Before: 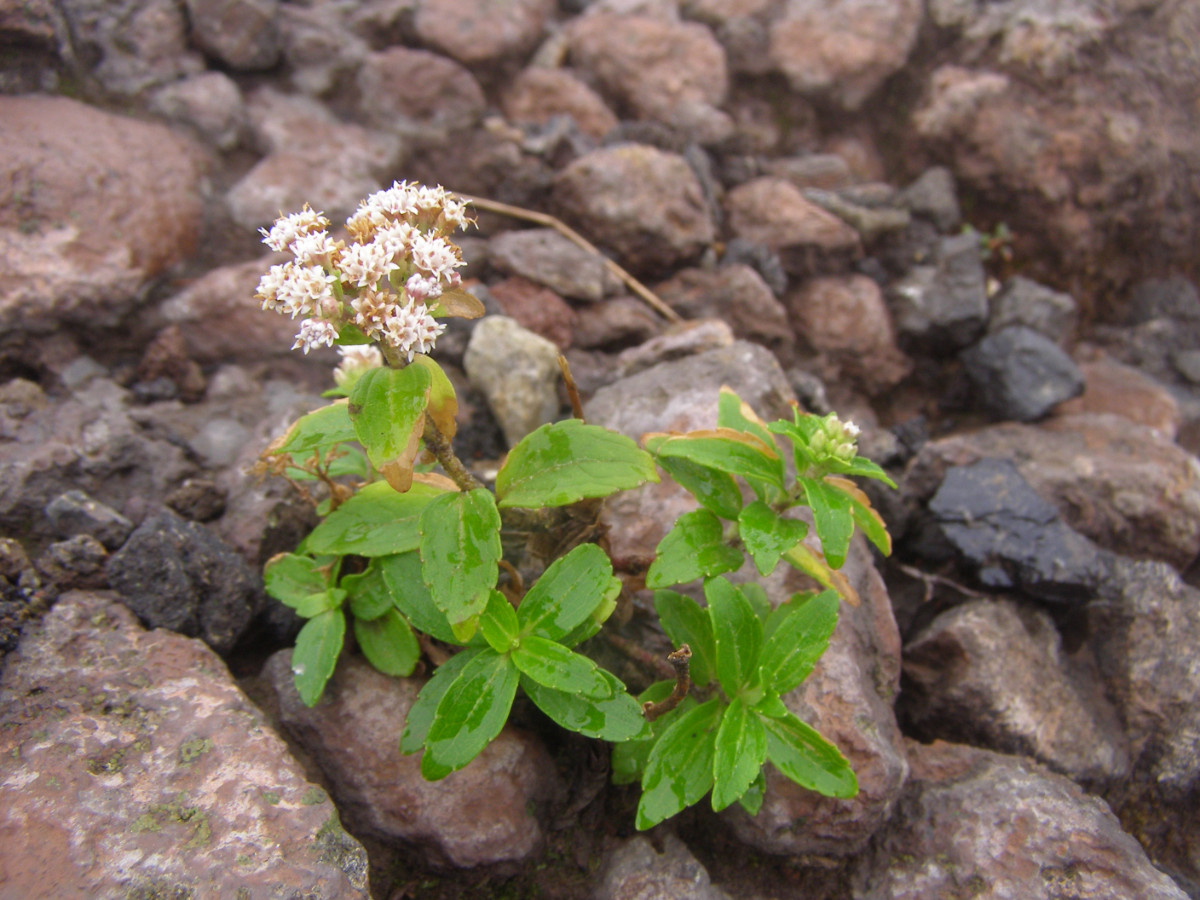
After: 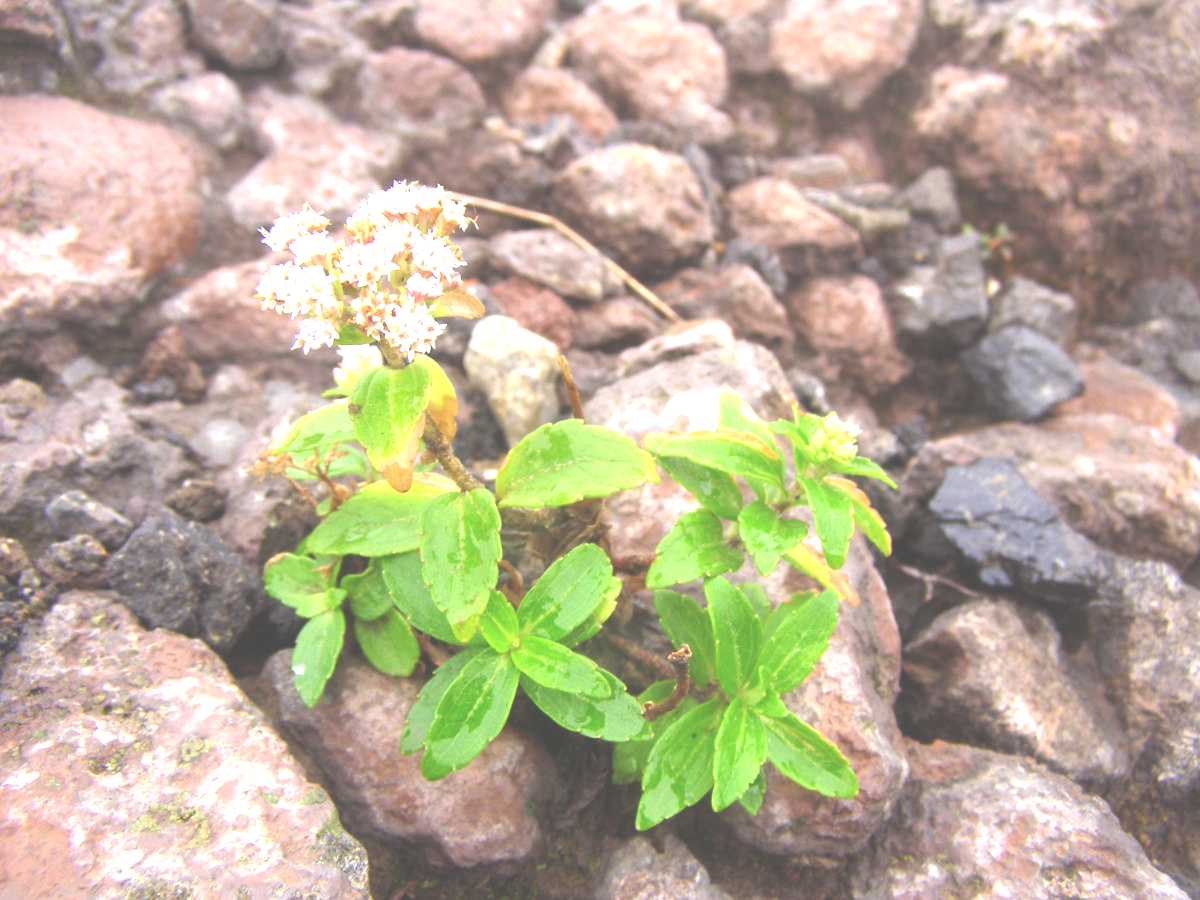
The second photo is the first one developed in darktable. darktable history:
exposure: black level correction -0.024, exposure 1.393 EV, compensate highlight preservation false
